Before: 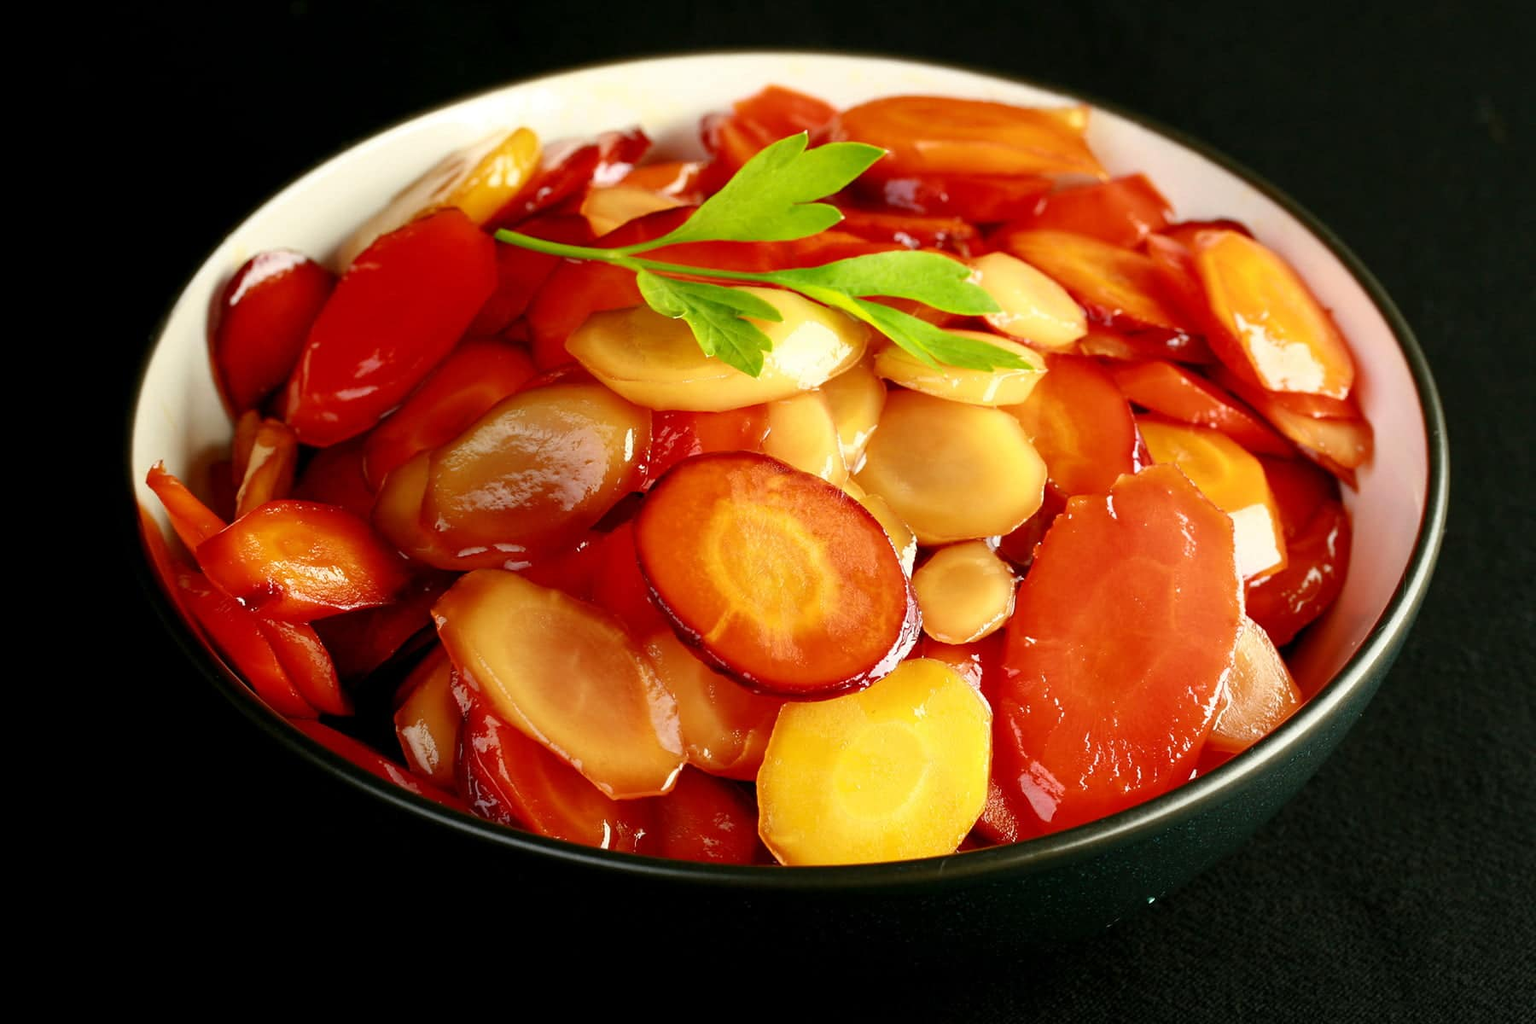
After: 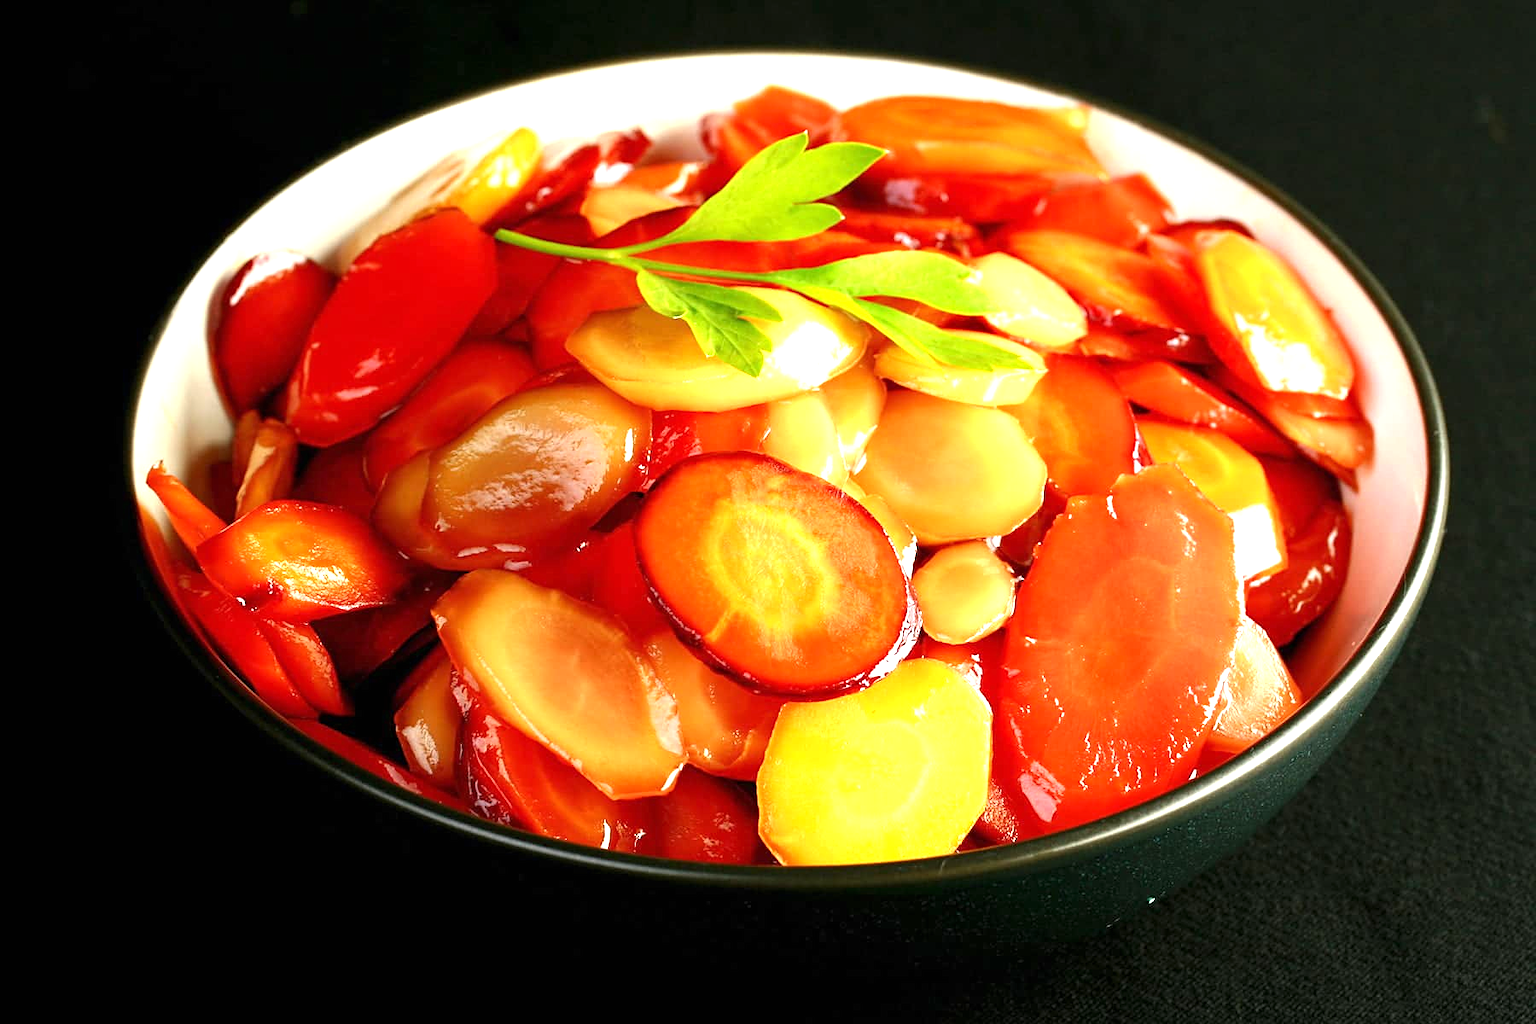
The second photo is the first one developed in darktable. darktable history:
exposure: black level correction 0, exposure 0.891 EV, compensate highlight preservation false
sharpen: amount 0.213
